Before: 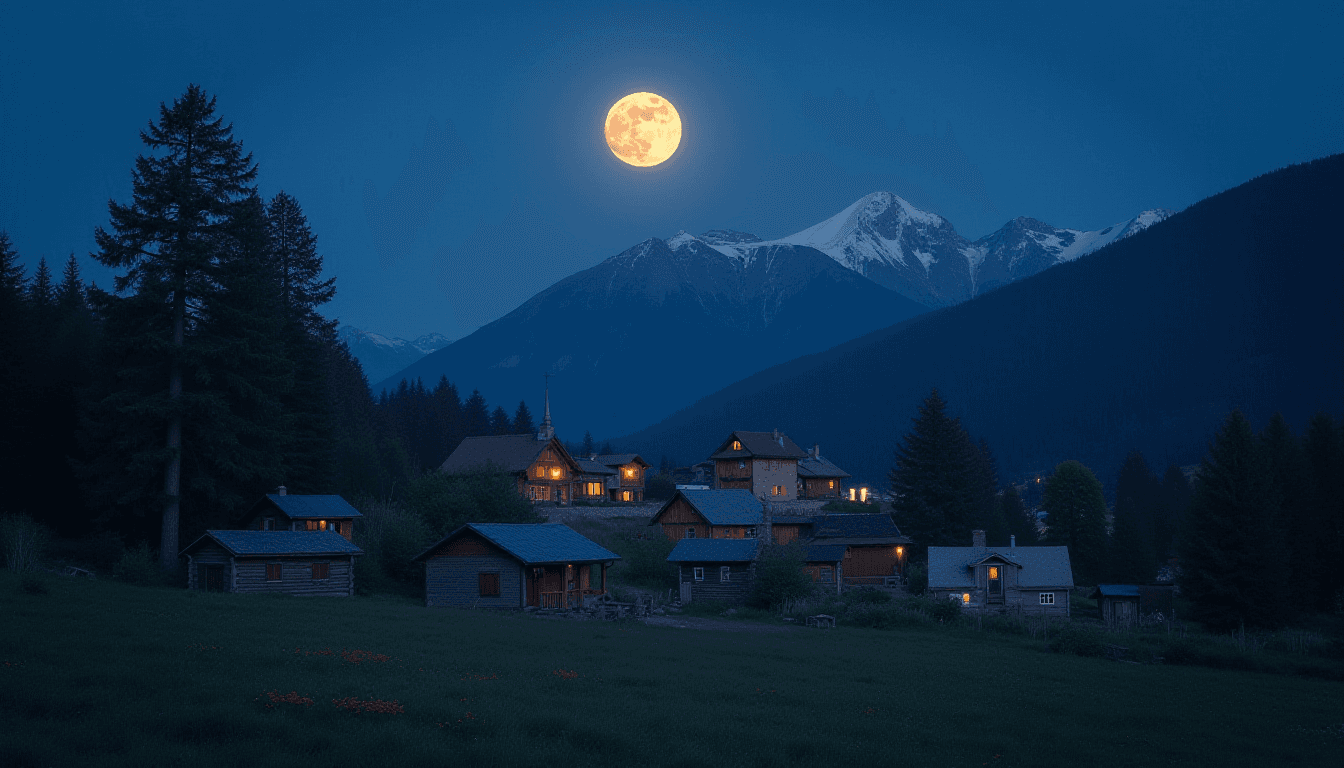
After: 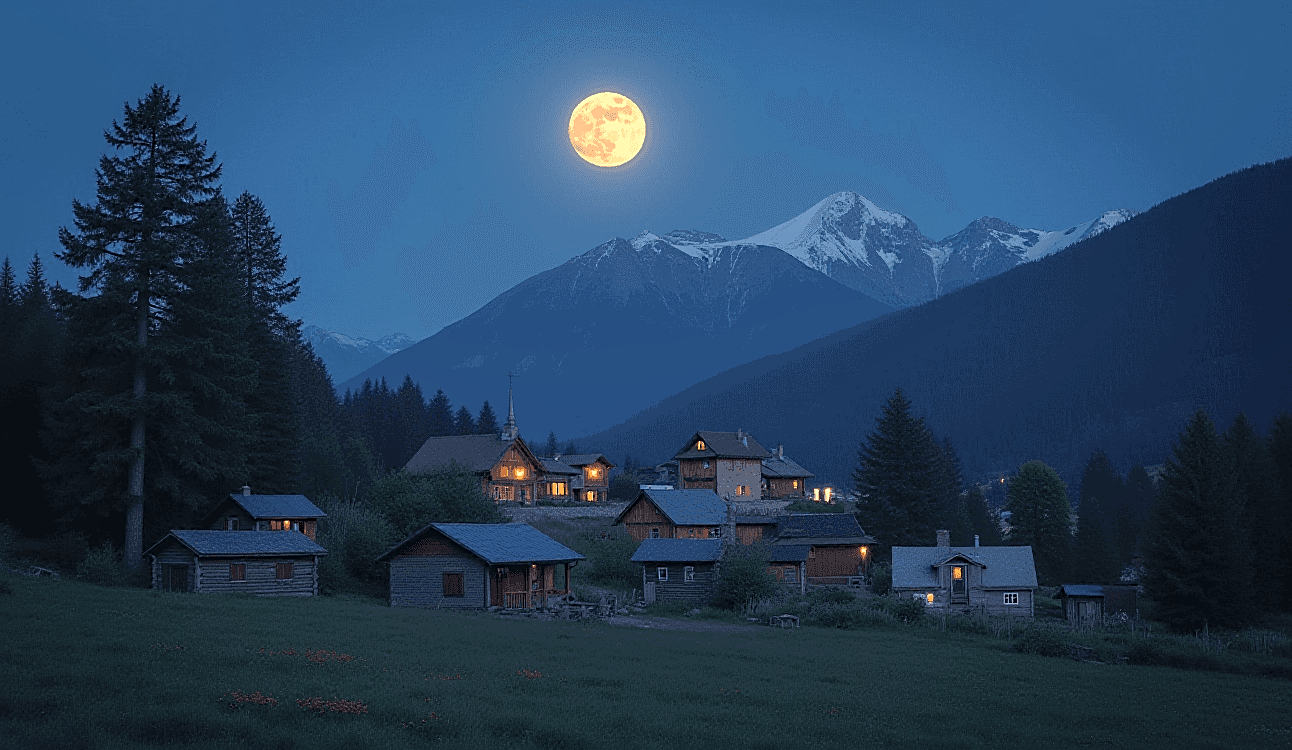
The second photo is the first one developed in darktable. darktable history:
sharpen: on, module defaults
crop and rotate: left 2.734%, right 1.09%, bottom 2.238%
local contrast: highlights 107%, shadows 103%, detail 119%, midtone range 0.2
contrast brightness saturation: brightness 0.142
